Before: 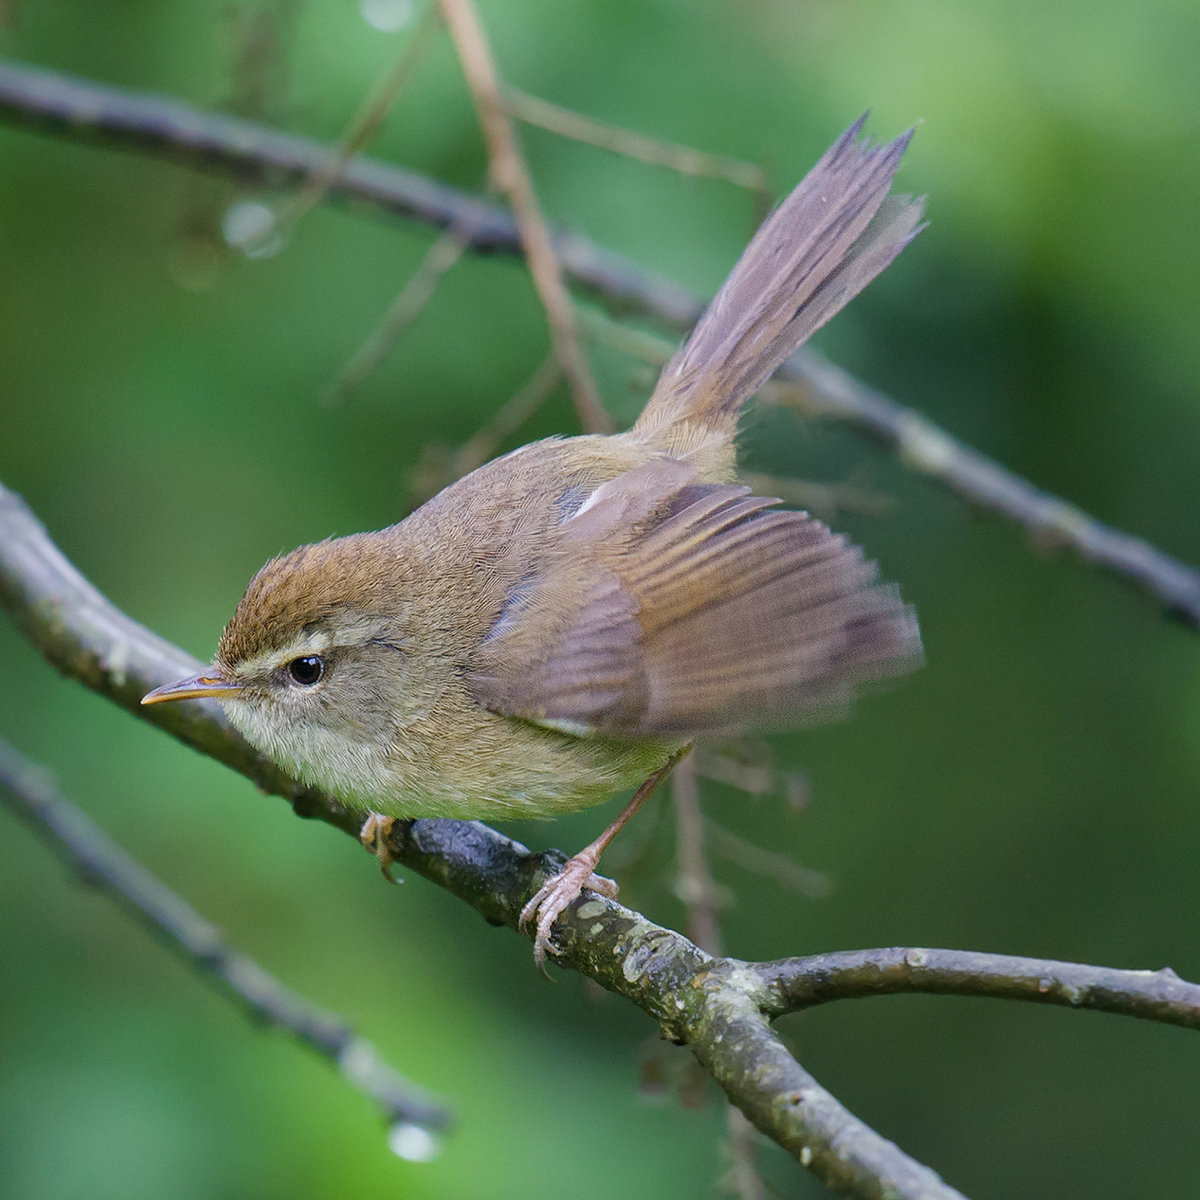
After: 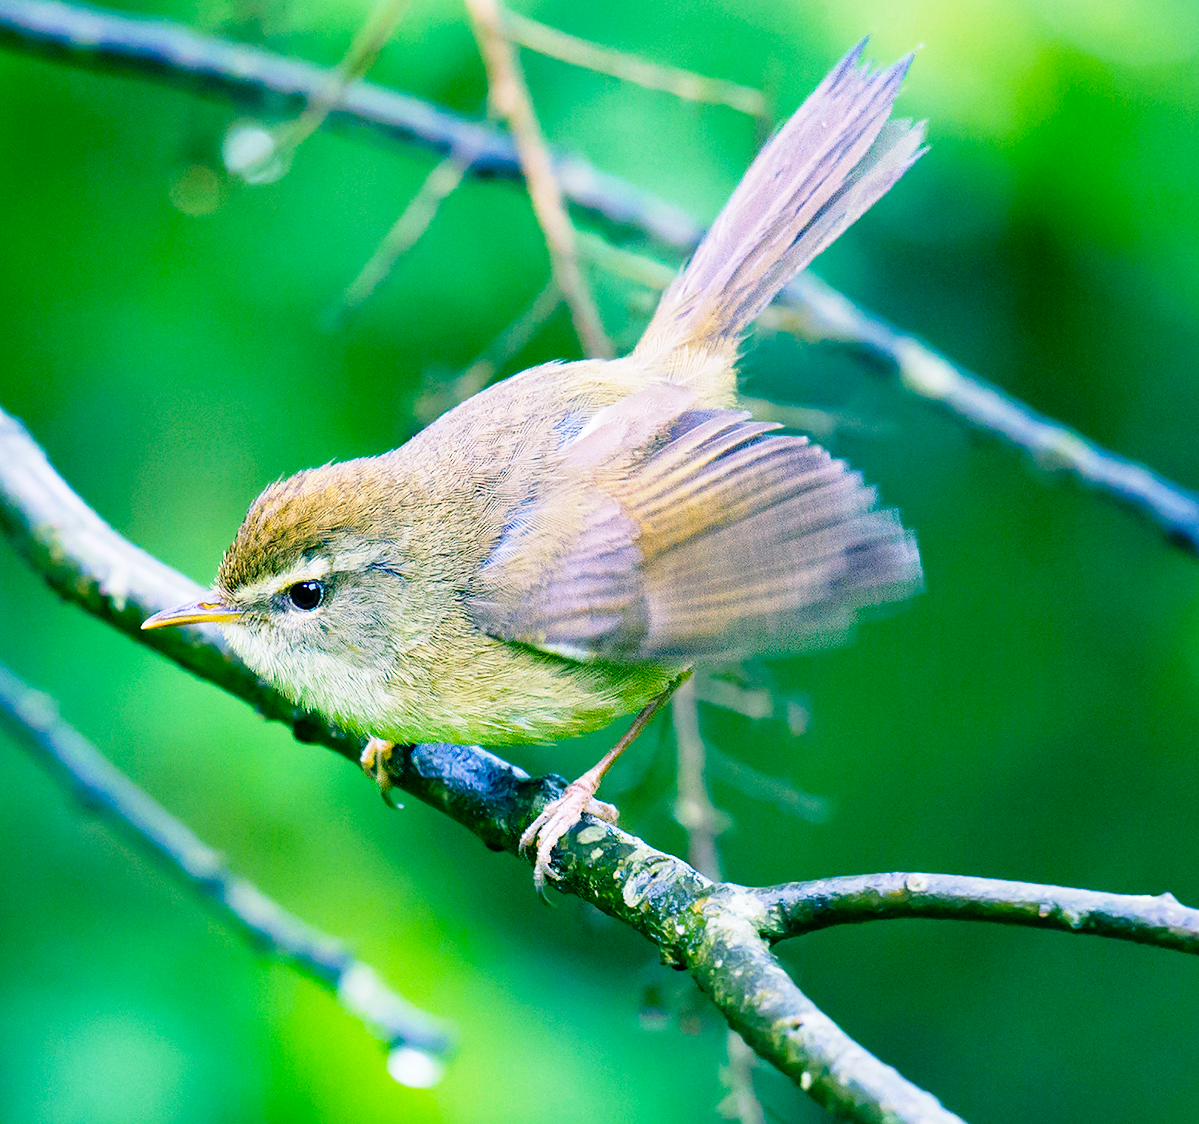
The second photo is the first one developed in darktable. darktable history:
base curve: curves: ch0 [(0, 0) (0.012, 0.01) (0.073, 0.168) (0.31, 0.711) (0.645, 0.957) (1, 1)], exposure shift 0.585, preserve colors none
color balance rgb: shadows lift › luminance -28.769%, shadows lift › chroma 10.249%, shadows lift › hue 229.27°, global offset › luminance -0.232%, perceptual saturation grading › global saturation 30.633%, global vibrance 20%
crop and rotate: top 6.321%
